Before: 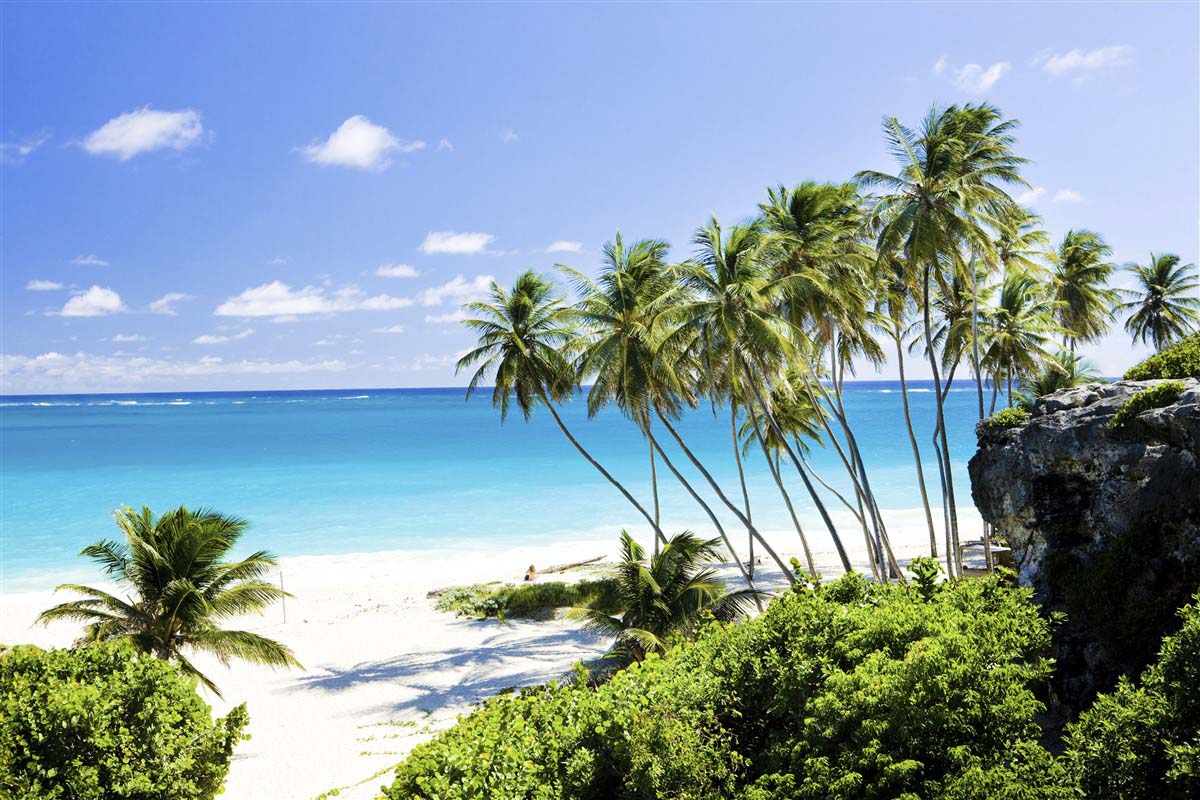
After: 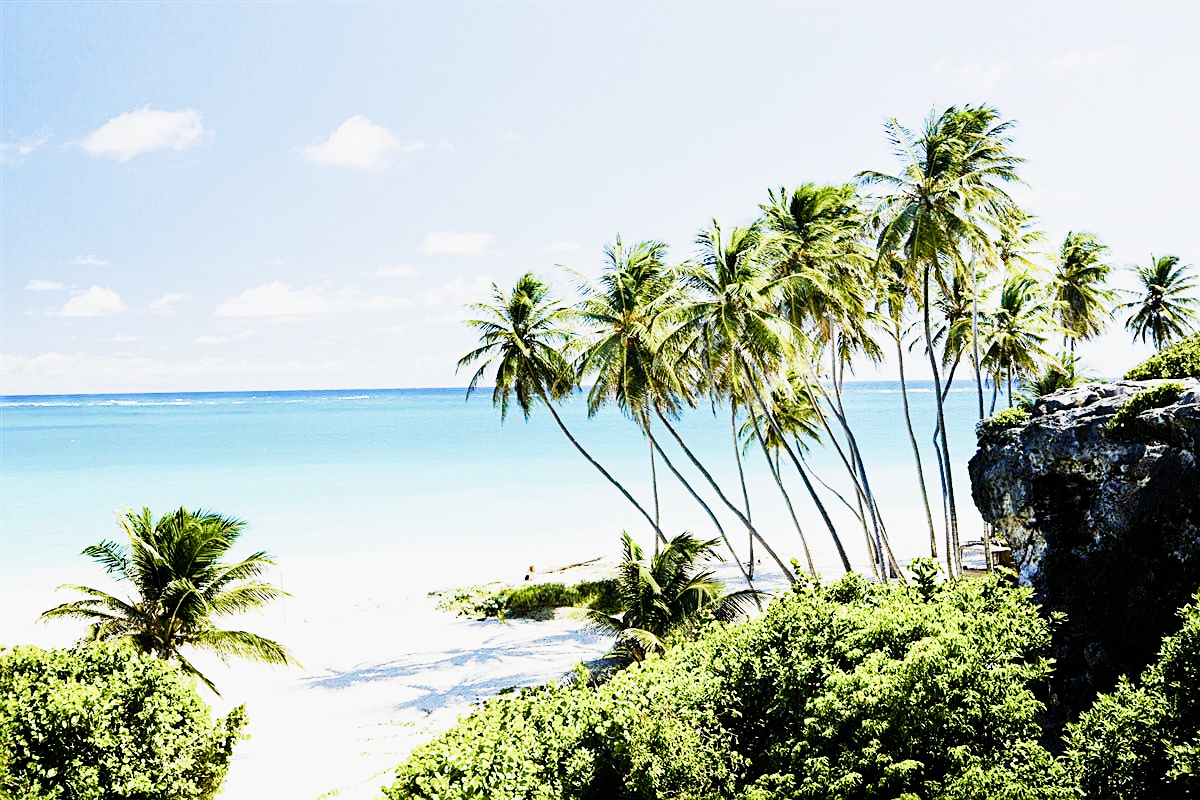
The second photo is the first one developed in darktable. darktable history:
sigmoid: contrast 2, skew -0.2, preserve hue 0%, red attenuation 0.1, red rotation 0.035, green attenuation 0.1, green rotation -0.017, blue attenuation 0.15, blue rotation -0.052, base primaries Rec2020
sharpen: on, module defaults
exposure: black level correction 0, exposure 1.1 EV, compensate highlight preservation false
